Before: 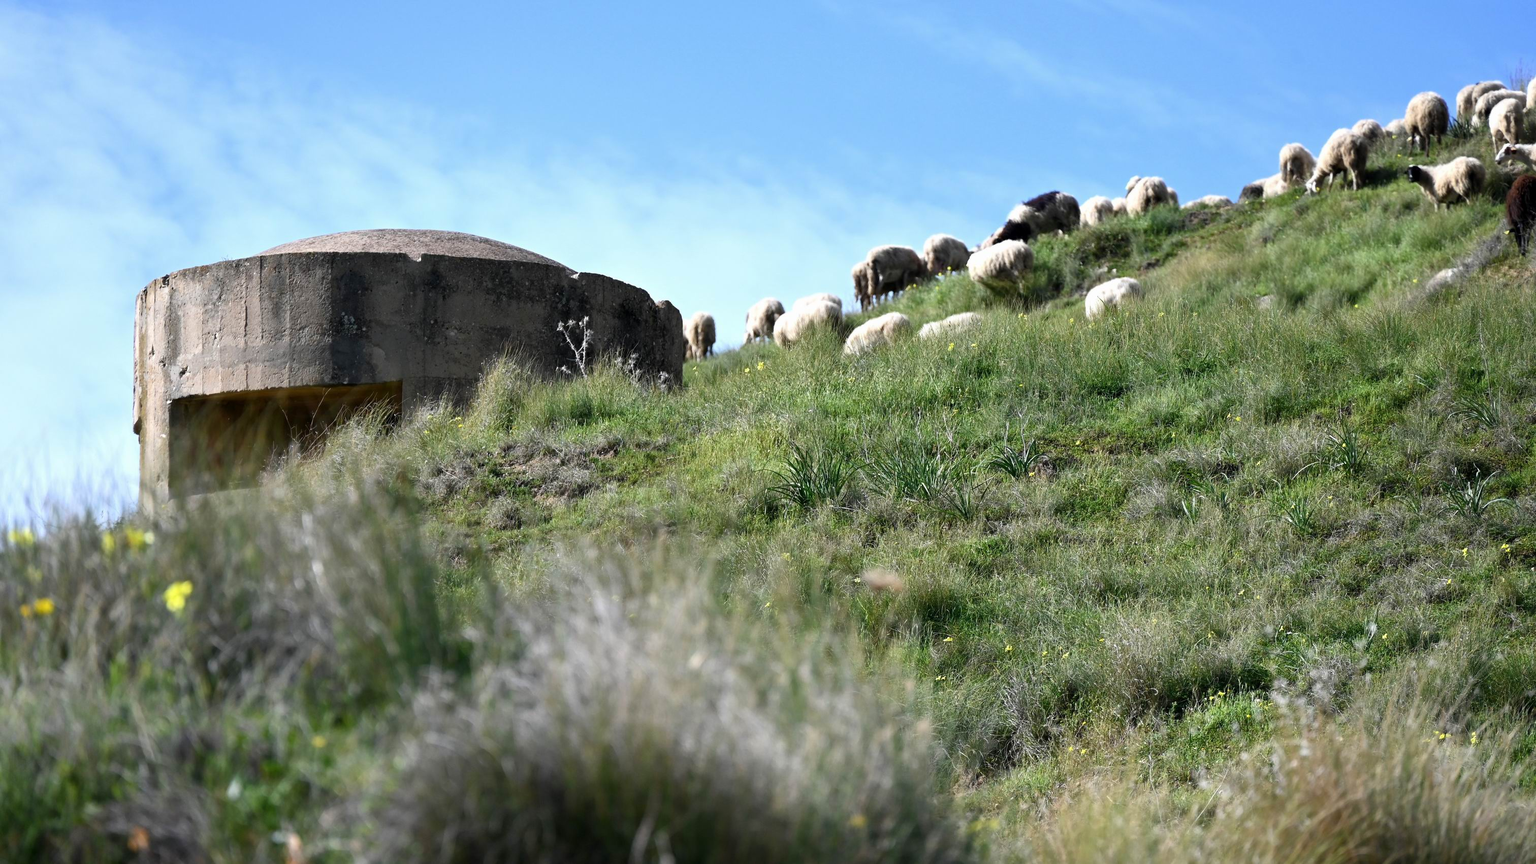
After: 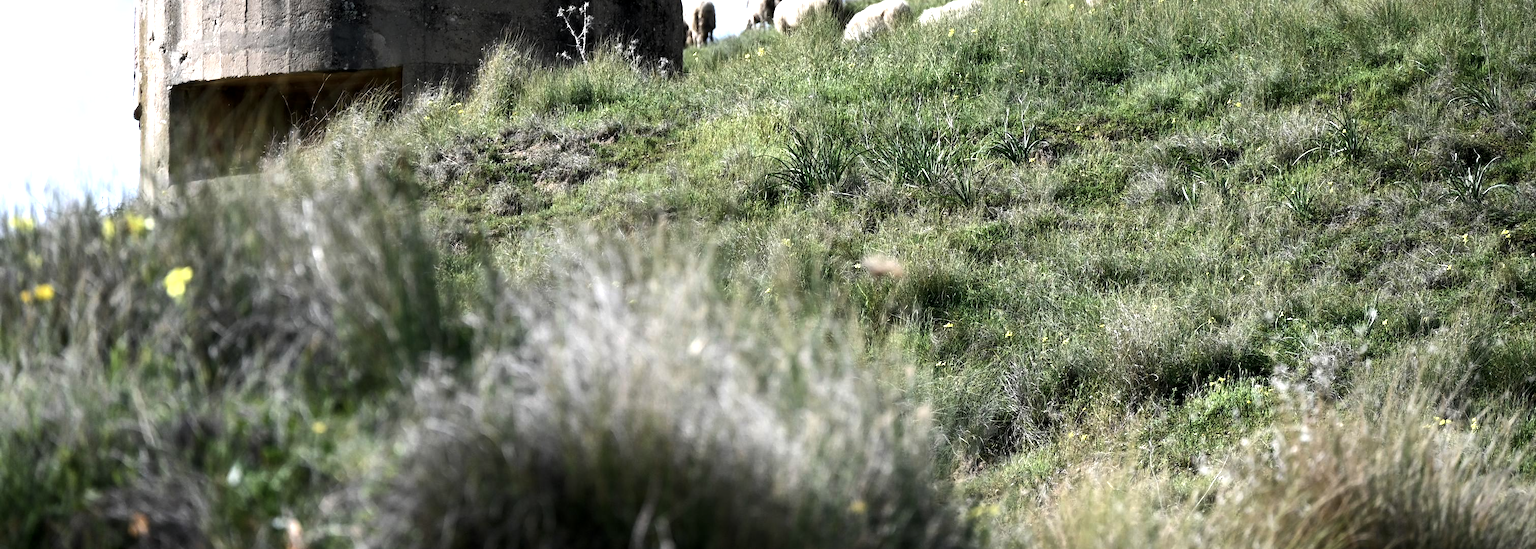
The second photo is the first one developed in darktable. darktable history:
crop and rotate: top 36.435%
local contrast: highlights 100%, shadows 100%, detail 120%, midtone range 0.2
color correction: saturation 0.8
tone equalizer: -8 EV -0.75 EV, -7 EV -0.7 EV, -6 EV -0.6 EV, -5 EV -0.4 EV, -3 EV 0.4 EV, -2 EV 0.6 EV, -1 EV 0.7 EV, +0 EV 0.75 EV, edges refinement/feathering 500, mask exposure compensation -1.57 EV, preserve details no
